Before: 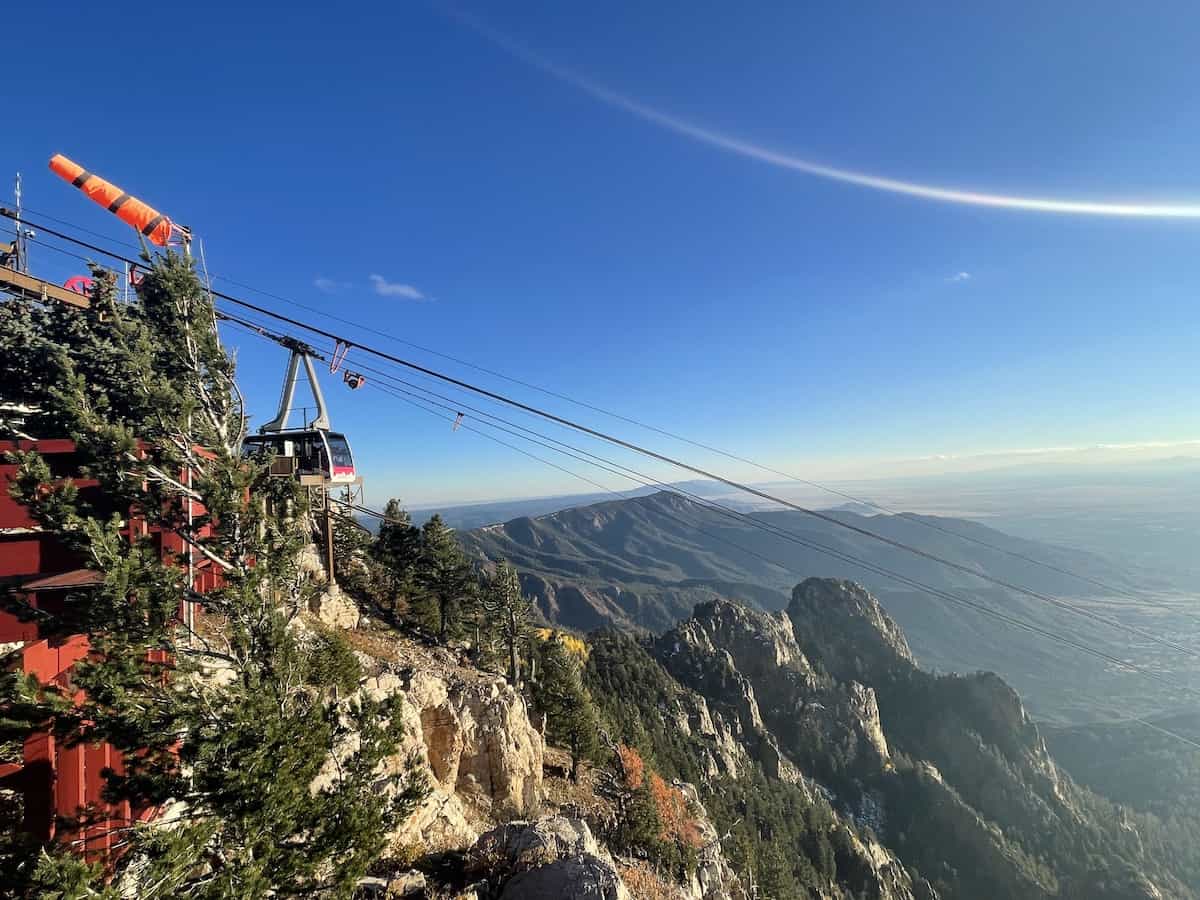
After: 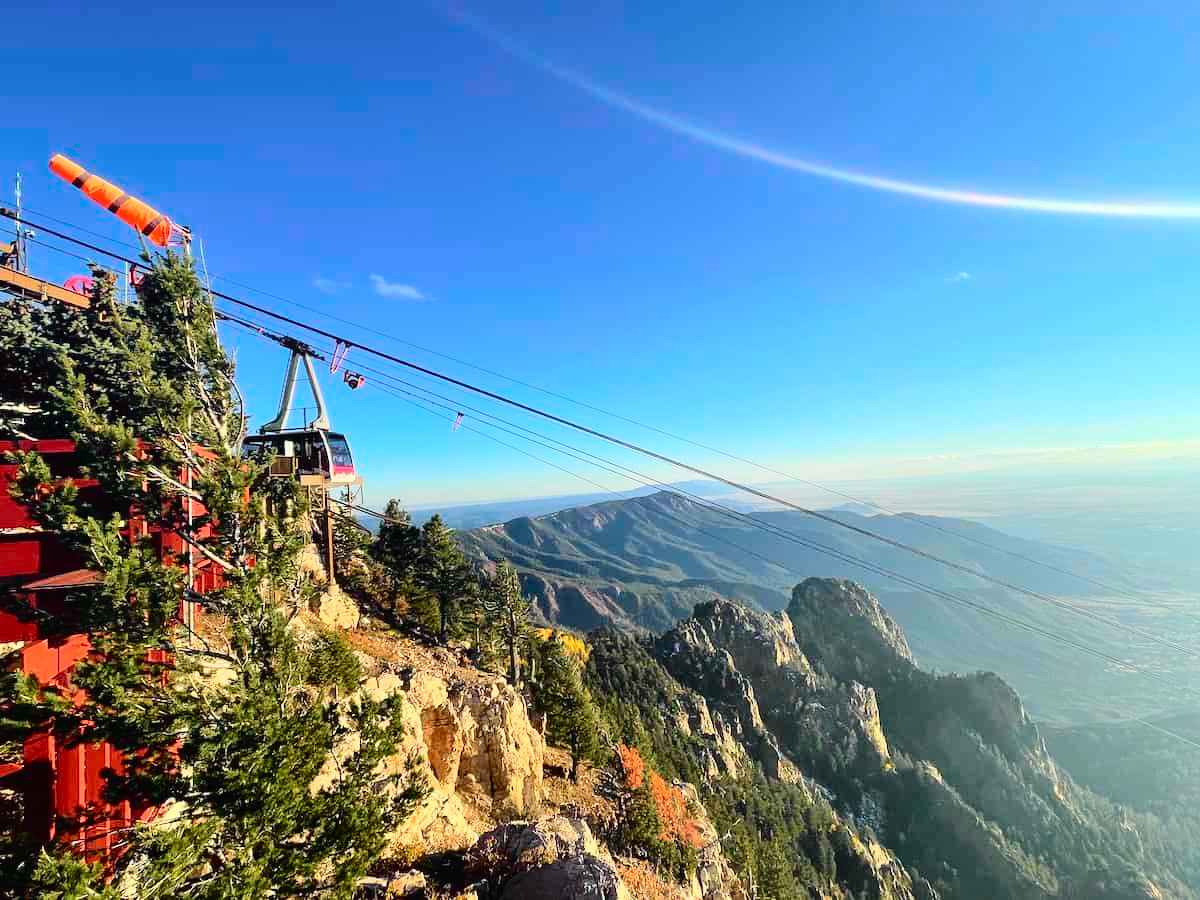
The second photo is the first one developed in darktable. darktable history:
tone curve: curves: ch0 [(0, 0.014) (0.12, 0.096) (0.386, 0.49) (0.54, 0.684) (0.751, 0.855) (0.89, 0.943) (0.998, 0.989)]; ch1 [(0, 0) (0.133, 0.099) (0.437, 0.41) (0.5, 0.5) (0.517, 0.536) (0.548, 0.575) (0.582, 0.639) (0.627, 0.692) (0.836, 0.868) (1, 1)]; ch2 [(0, 0) (0.374, 0.341) (0.456, 0.443) (0.478, 0.49) (0.501, 0.5) (0.528, 0.538) (0.55, 0.6) (0.572, 0.633) (0.702, 0.775) (1, 1)], color space Lab, independent channels, preserve colors none
